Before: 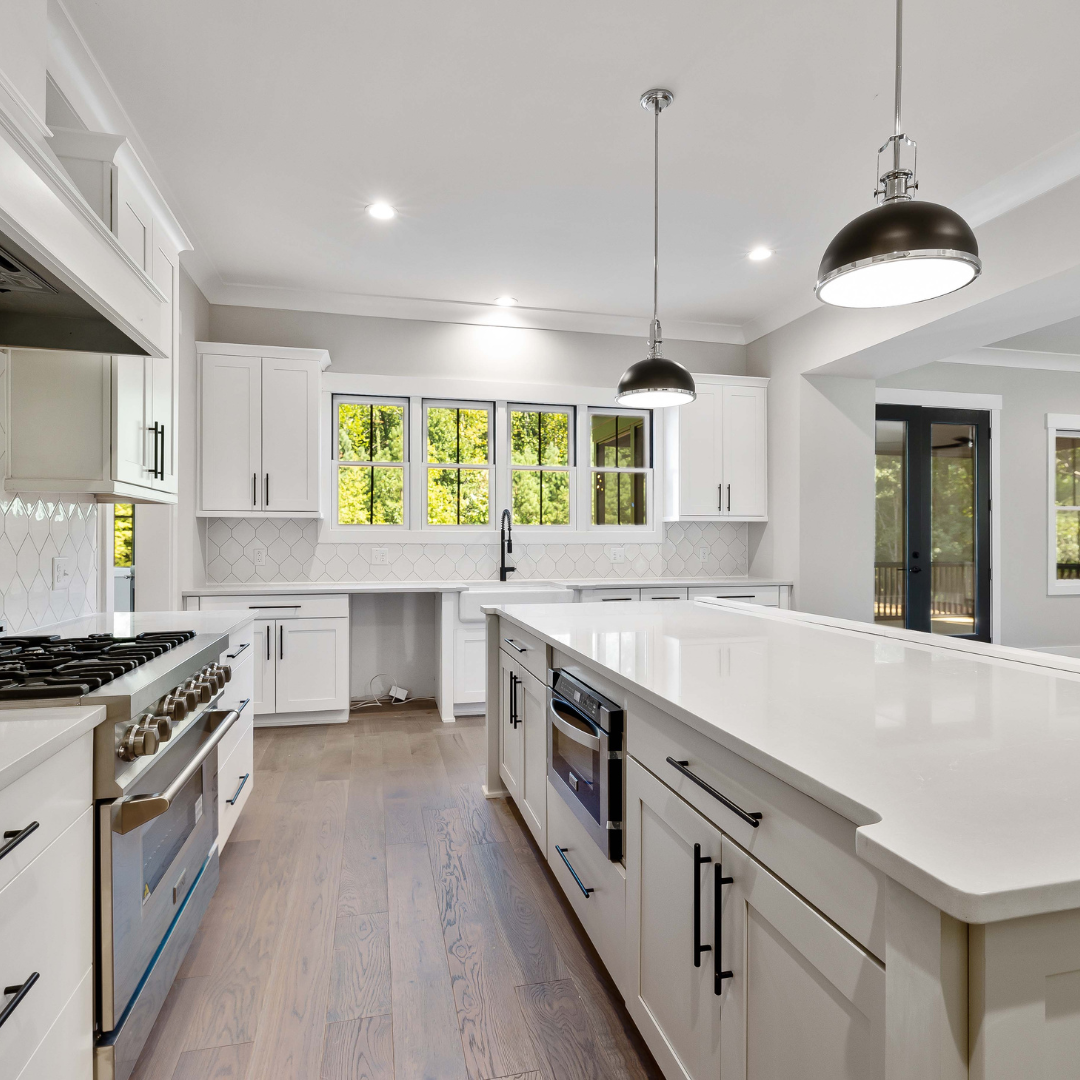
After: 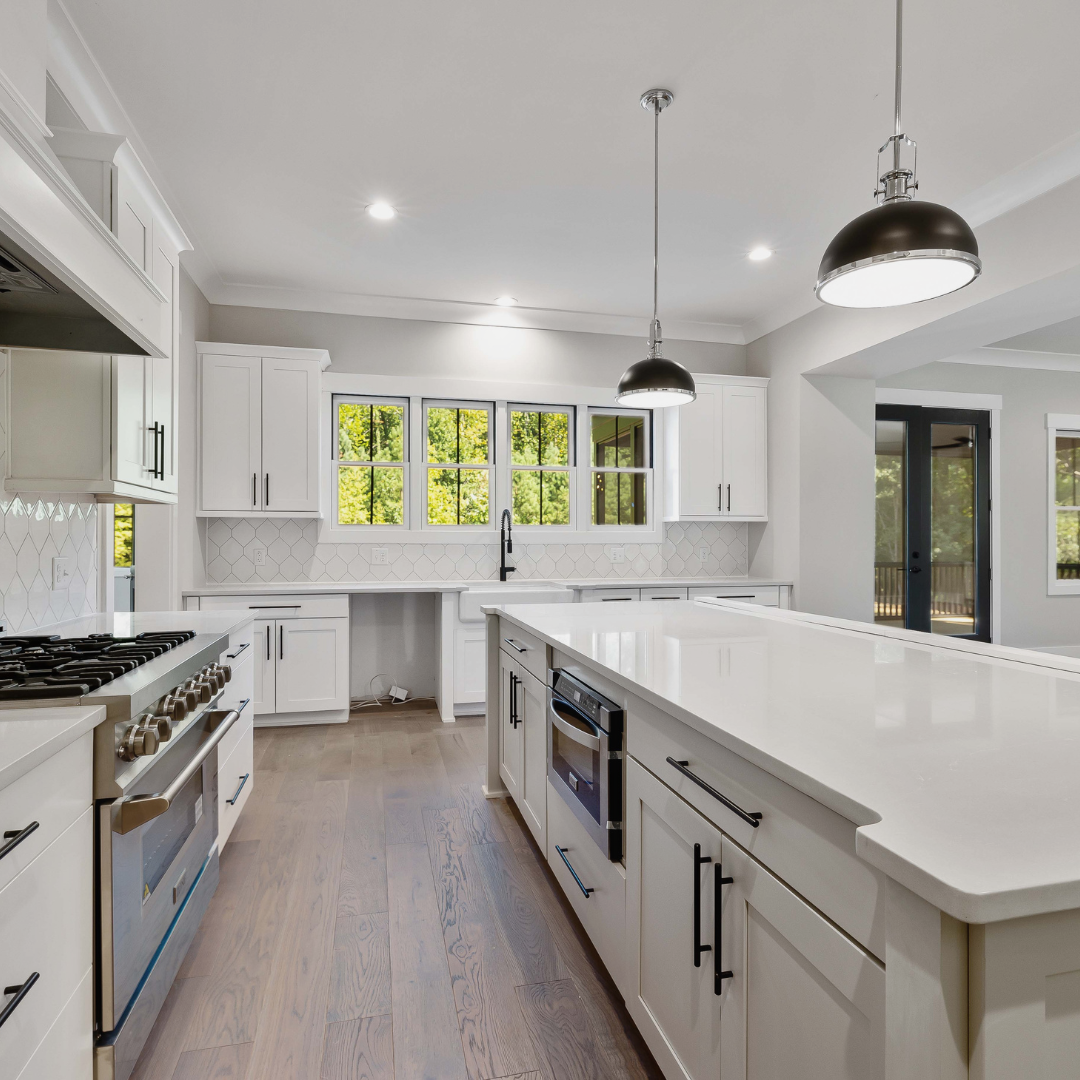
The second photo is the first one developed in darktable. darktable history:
contrast equalizer: y [[0.528, 0.548, 0.563, 0.562, 0.546, 0.526], [0.55 ×6], [0 ×6], [0 ×6], [0 ×6]], mix -0.183
exposure: exposure -0.156 EV, compensate exposure bias true, compensate highlight preservation false
